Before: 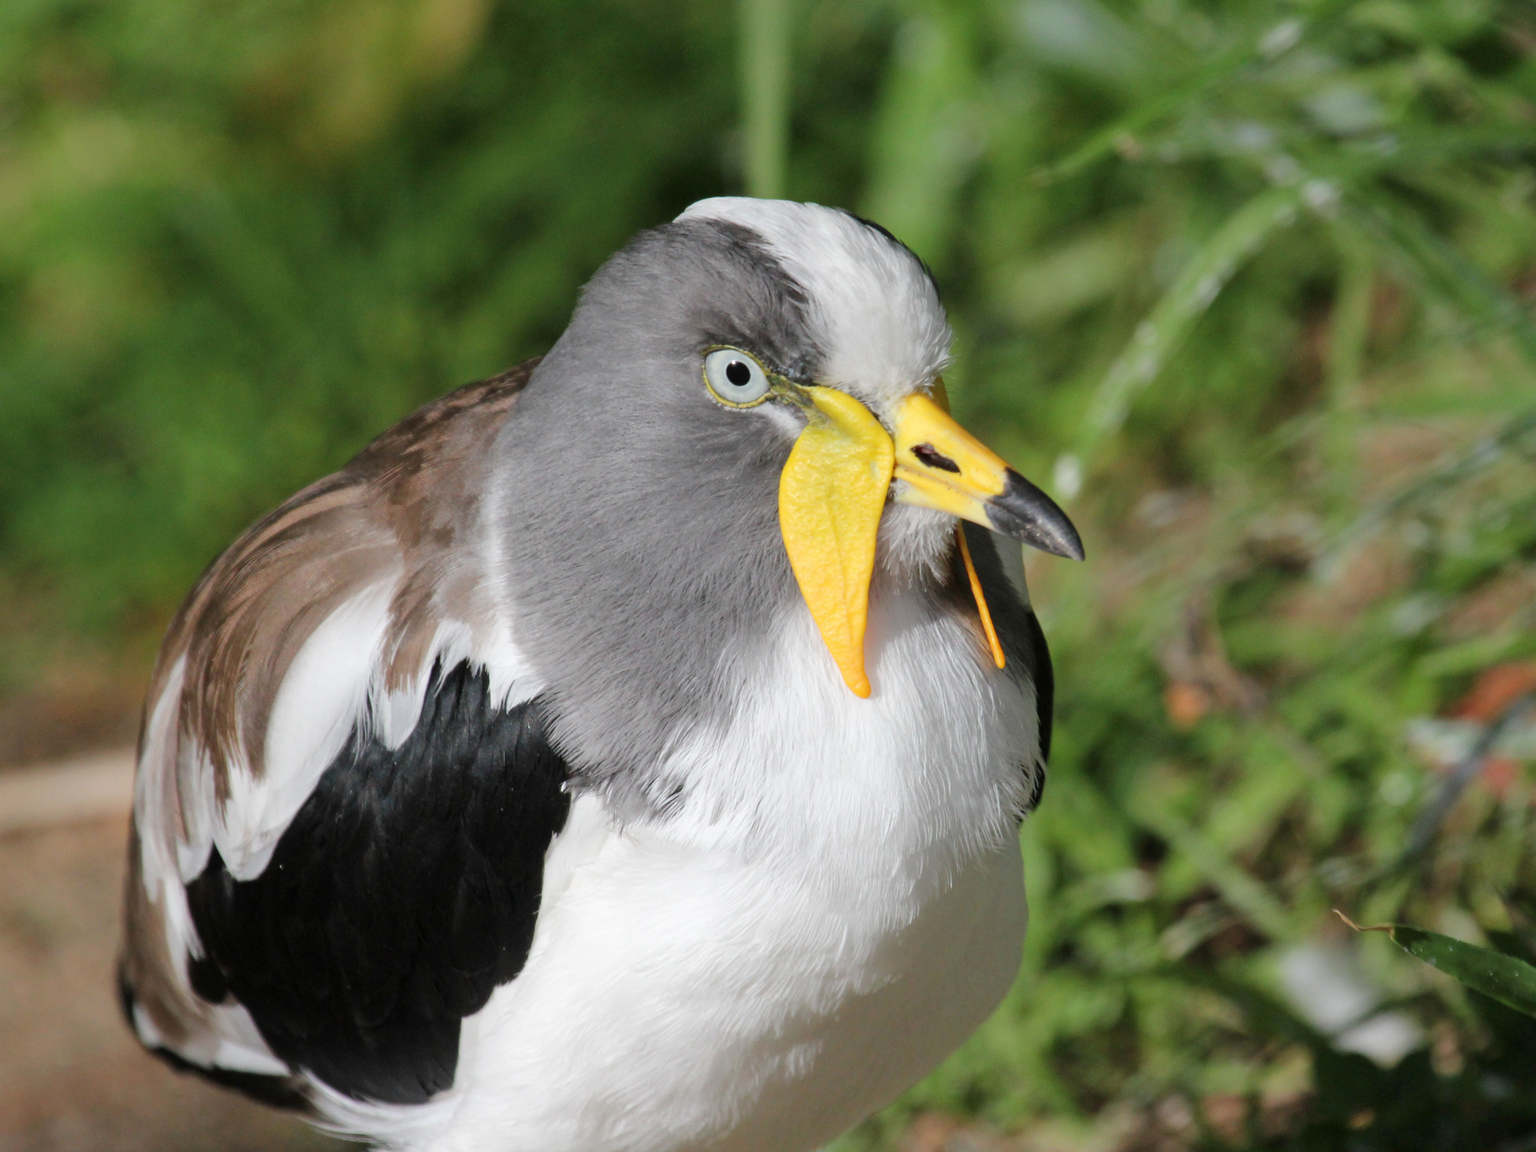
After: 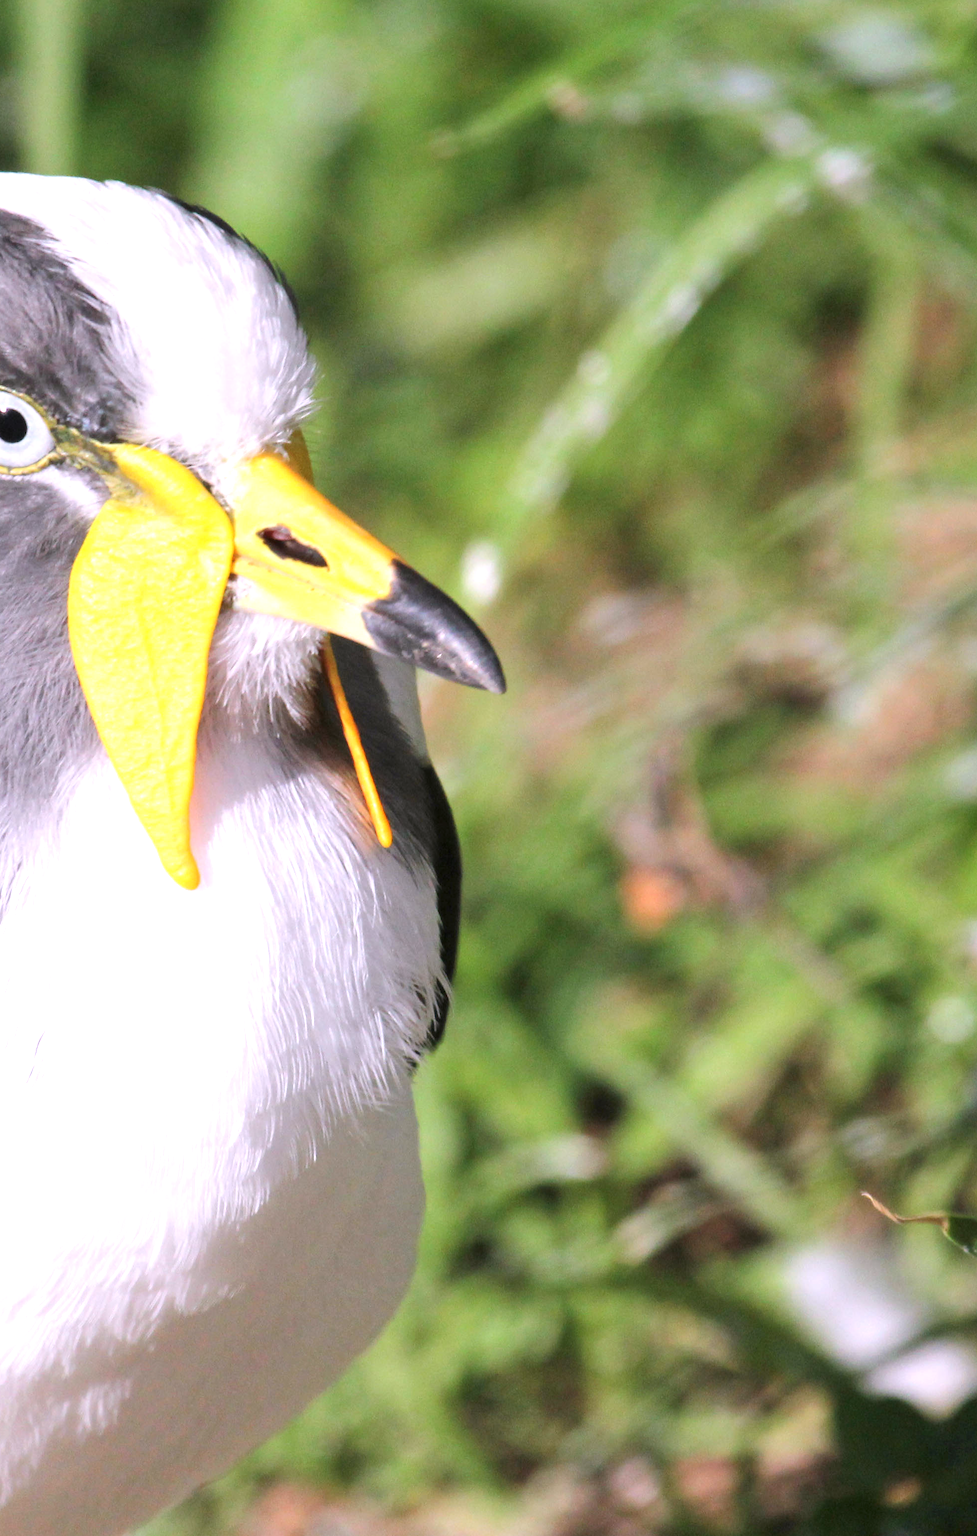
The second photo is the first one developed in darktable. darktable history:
exposure: black level correction 0, exposure 0.877 EV, compensate exposure bias true, compensate highlight preservation false
crop: left 47.628%, top 6.643%, right 7.874%
white balance: red 1.066, blue 1.119
